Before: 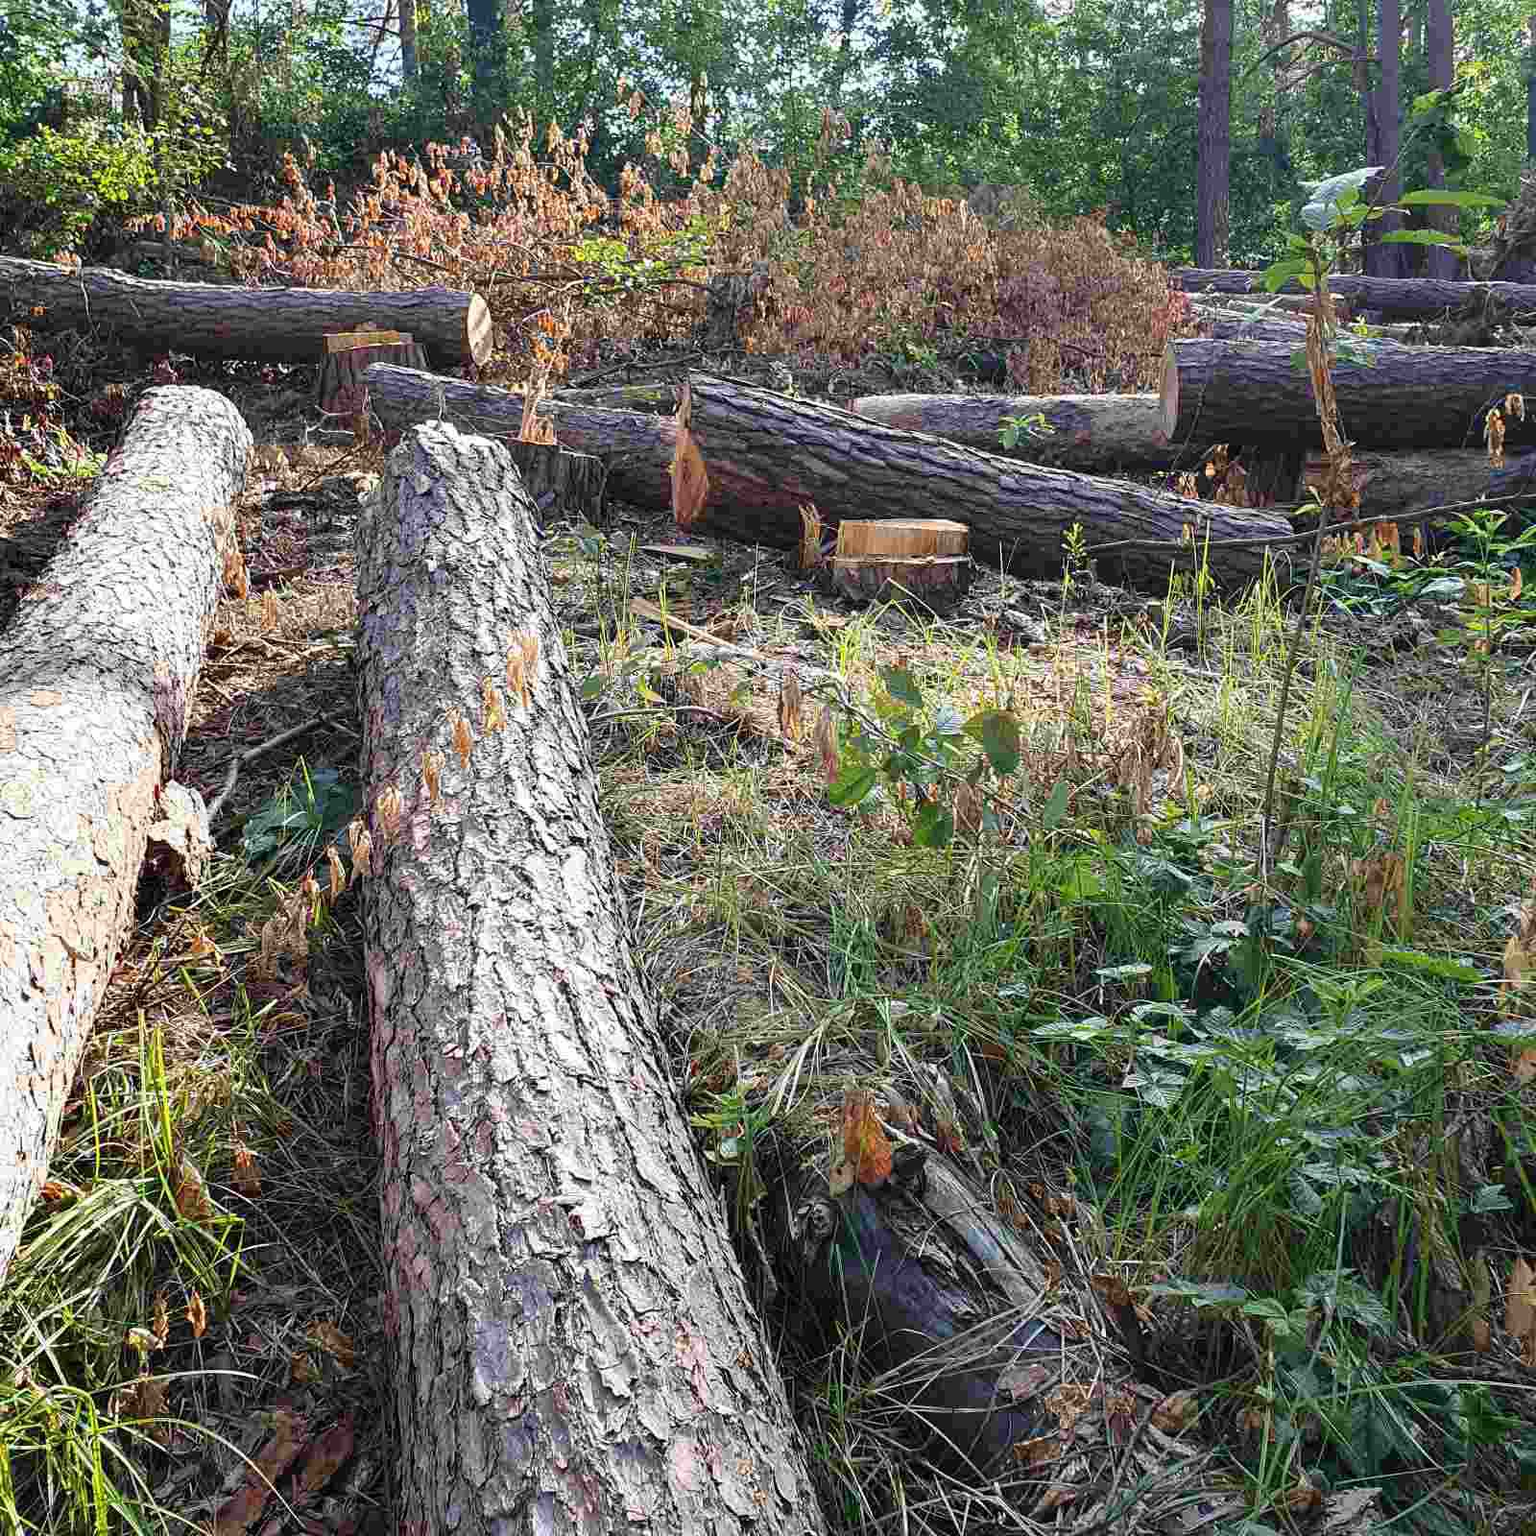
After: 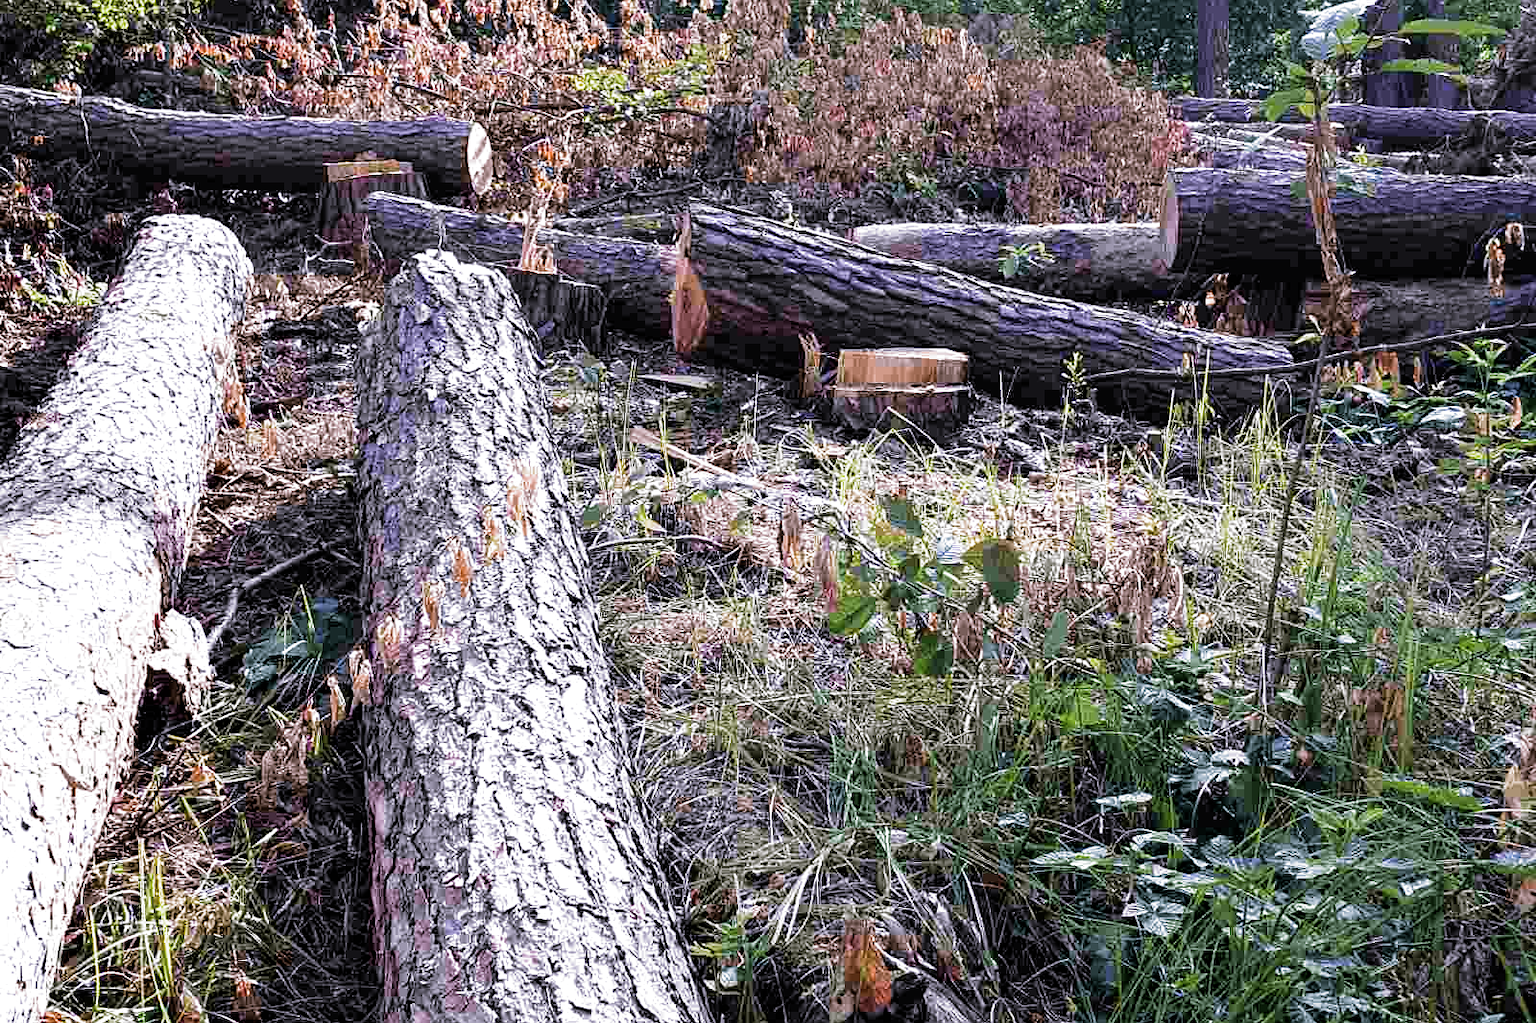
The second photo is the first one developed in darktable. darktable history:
white balance: red 1.042, blue 1.17
filmic rgb: black relative exposure -8.2 EV, white relative exposure 2.2 EV, threshold 3 EV, hardness 7.11, latitude 75%, contrast 1.325, highlights saturation mix -2%, shadows ↔ highlights balance 30%, preserve chrominance RGB euclidean norm, color science v5 (2021), contrast in shadows safe, contrast in highlights safe, enable highlight reconstruction true
crop: top 11.166%, bottom 22.168%
